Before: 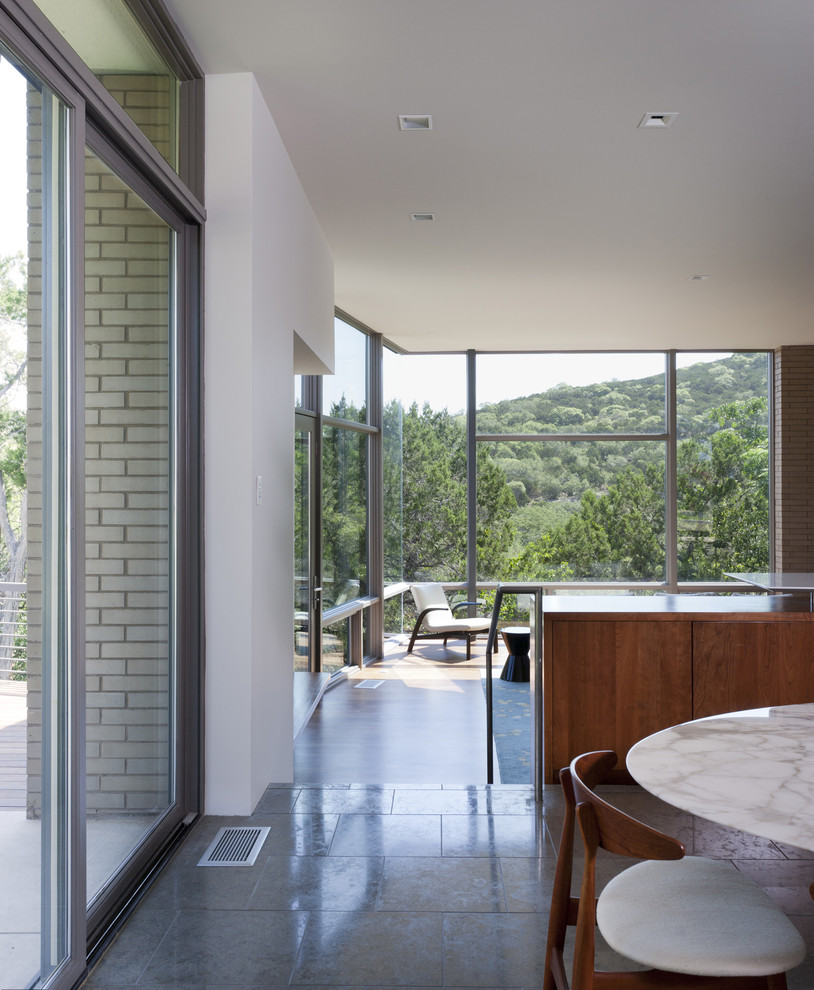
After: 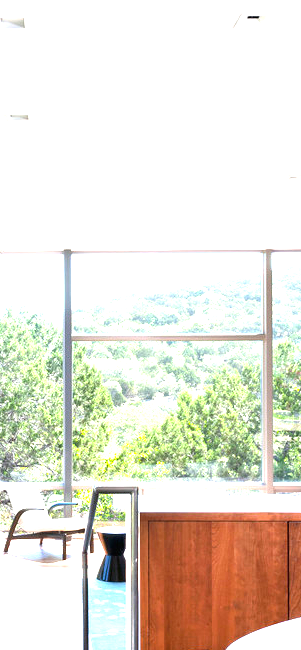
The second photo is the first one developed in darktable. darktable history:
crop and rotate: left 49.644%, top 10.154%, right 13.258%, bottom 24.188%
exposure: black level correction 0, exposure 2.091 EV, compensate highlight preservation false
